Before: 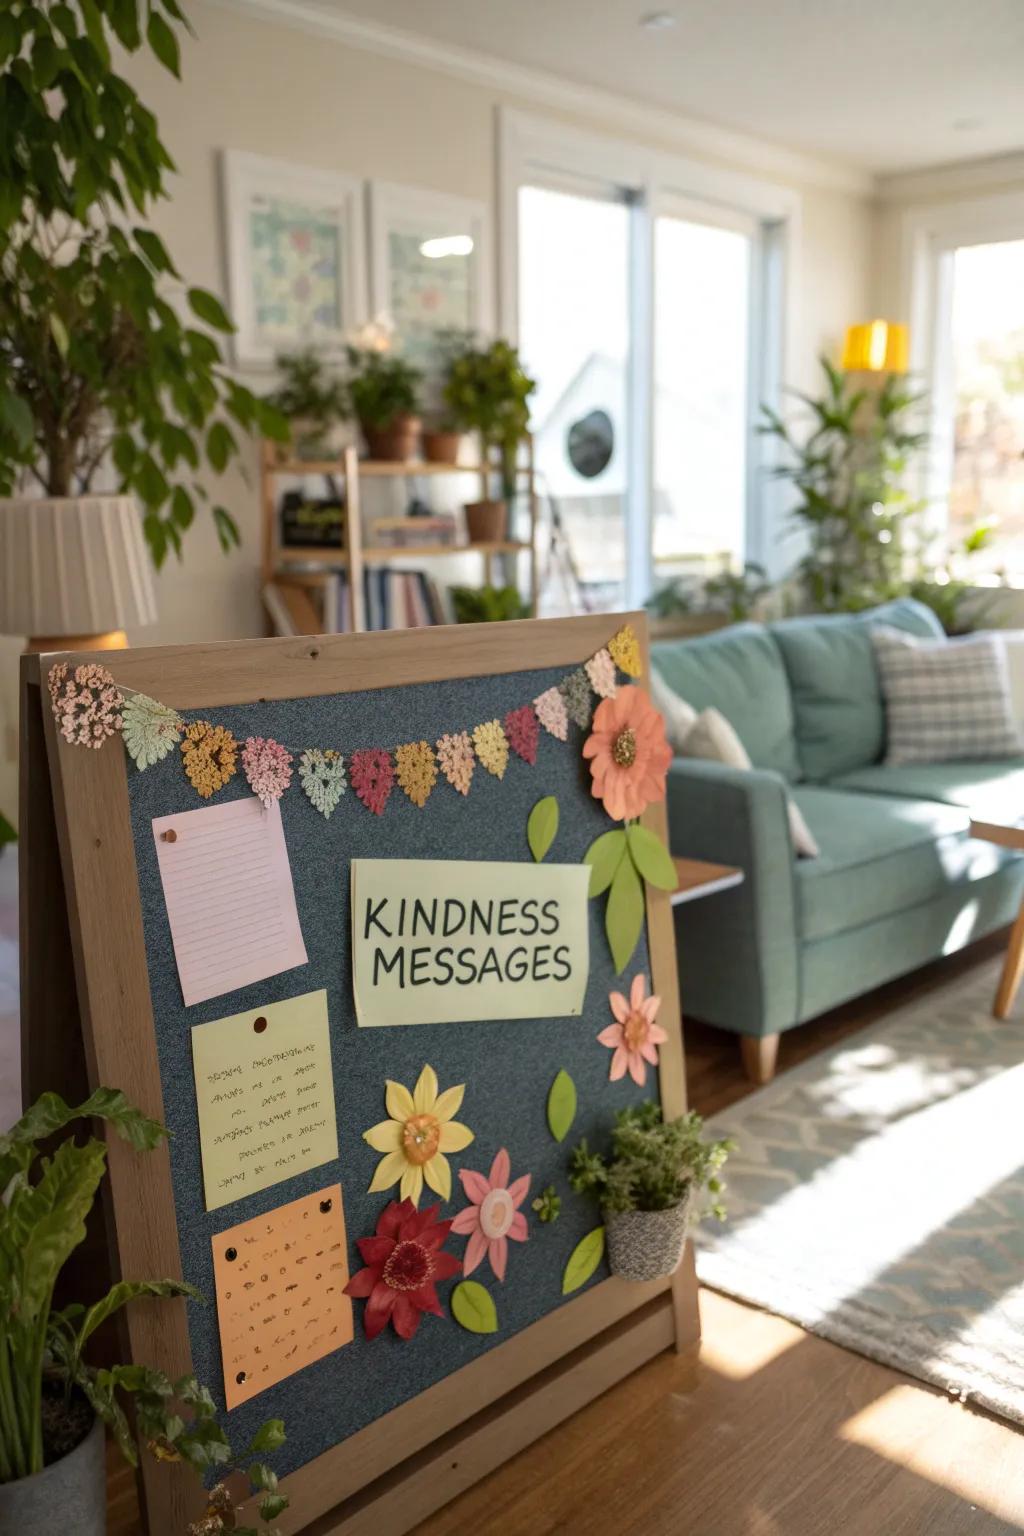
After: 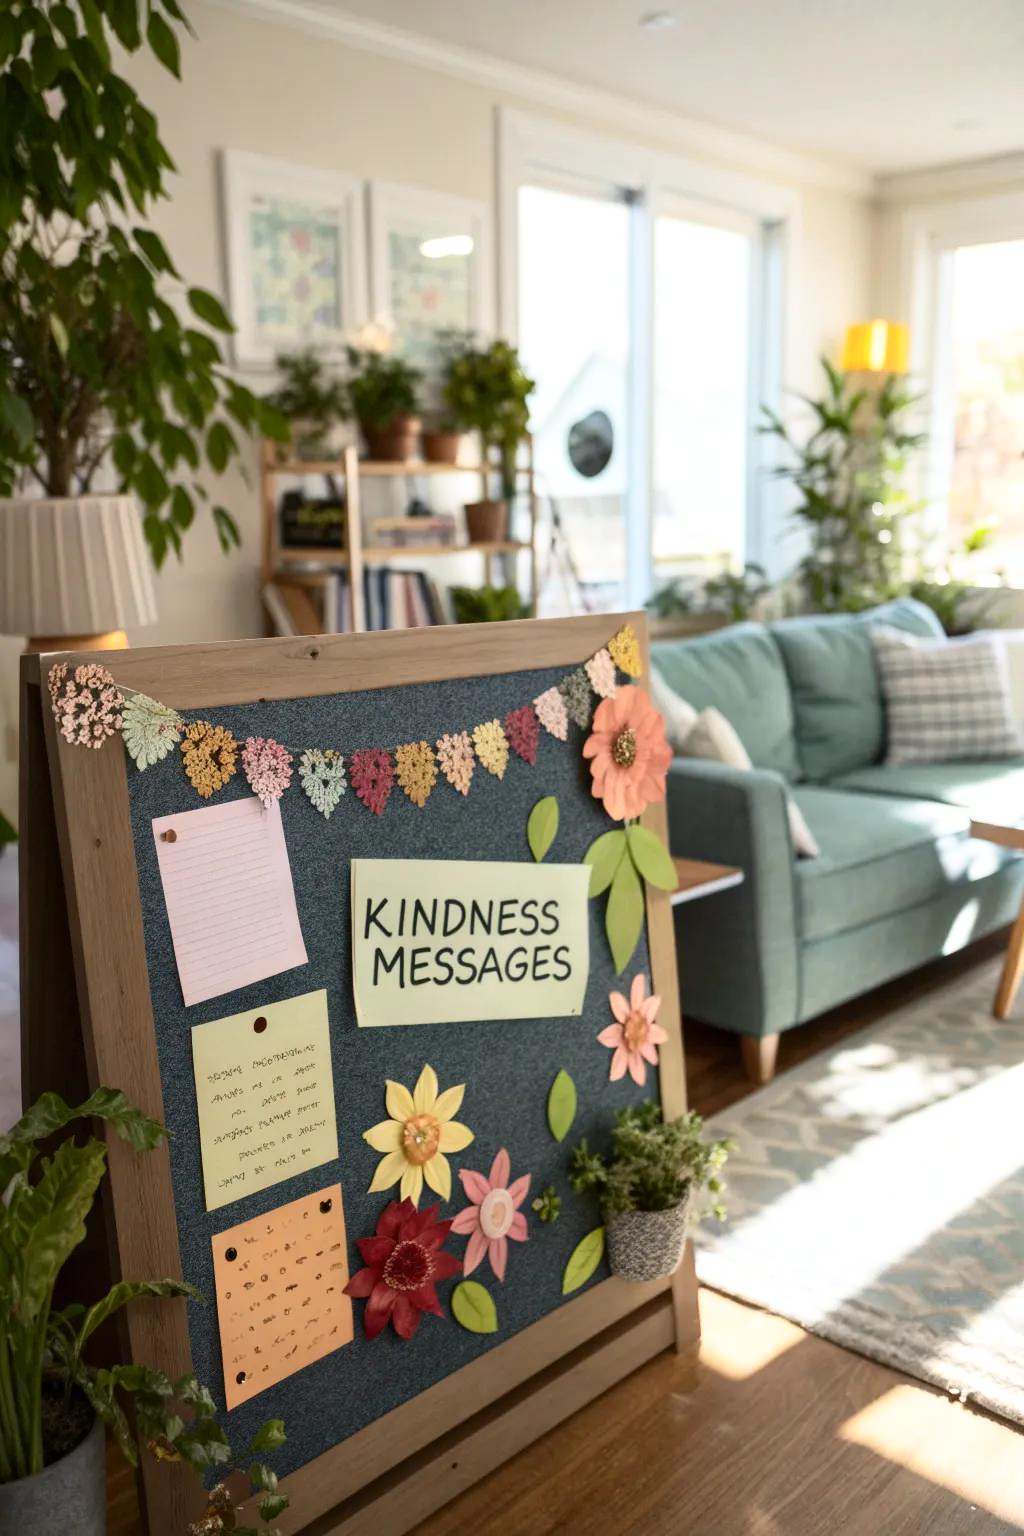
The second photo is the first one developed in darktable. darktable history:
contrast brightness saturation: contrast 0.237, brightness 0.088
